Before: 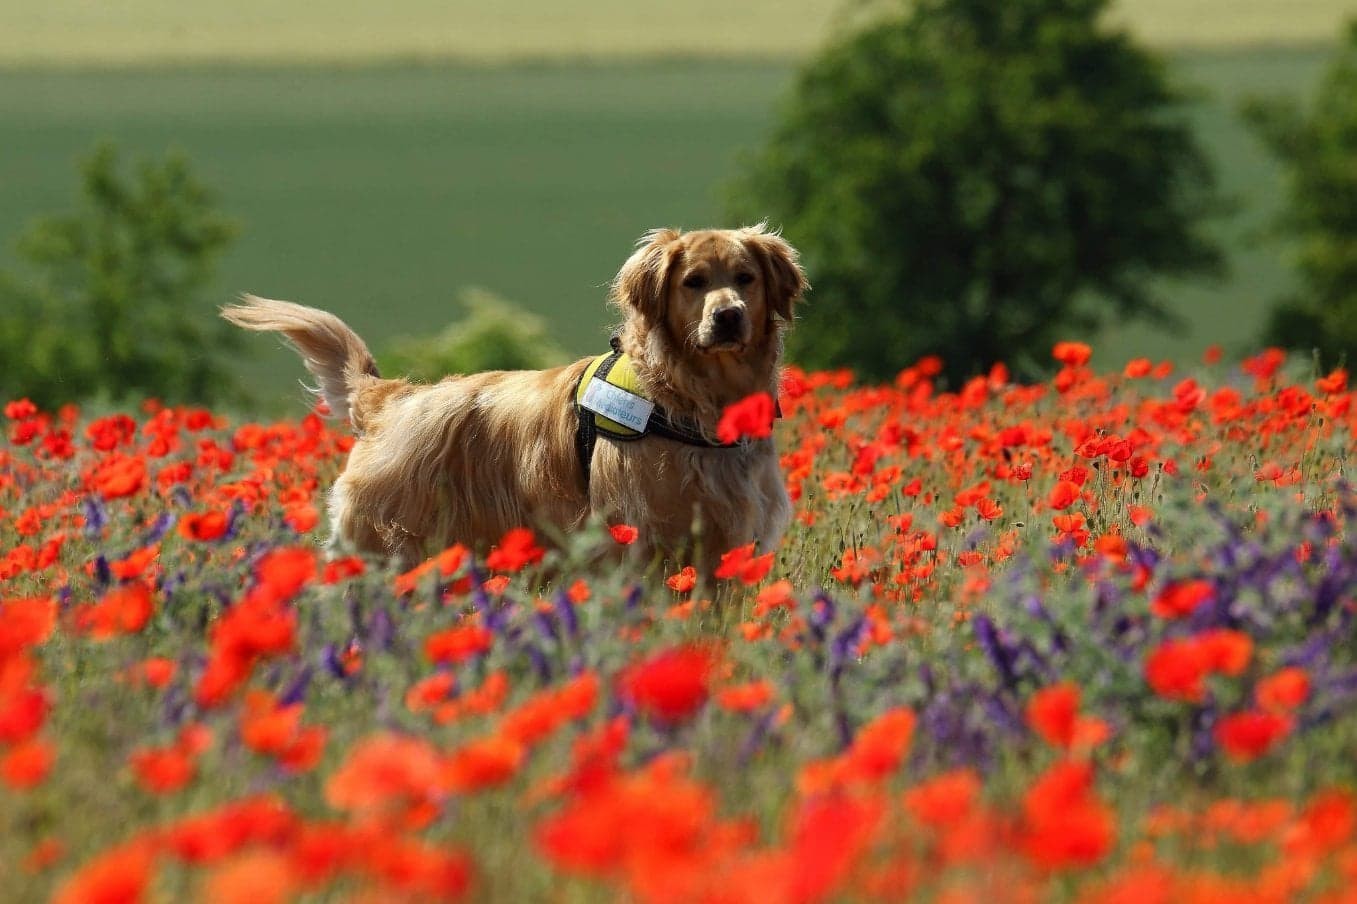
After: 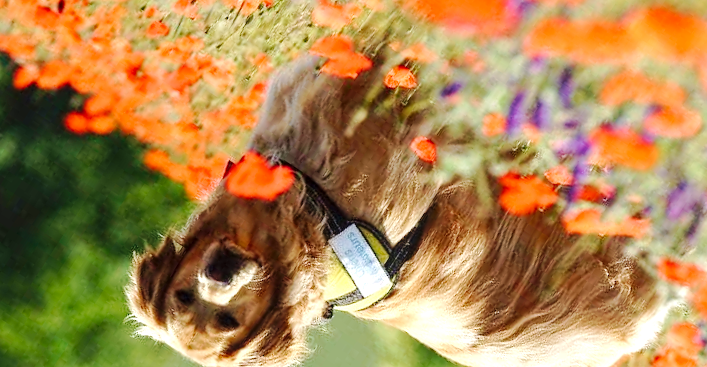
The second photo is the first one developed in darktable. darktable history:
tone curve: curves: ch0 [(0, 0) (0.131, 0.135) (0.288, 0.372) (0.451, 0.608) (0.612, 0.739) (0.736, 0.832) (1, 1)]; ch1 [(0, 0) (0.392, 0.398) (0.487, 0.471) (0.496, 0.493) (0.519, 0.531) (0.557, 0.591) (0.581, 0.639) (0.622, 0.711) (1, 1)]; ch2 [(0, 0) (0.388, 0.344) (0.438, 0.425) (0.476, 0.482) (0.502, 0.508) (0.524, 0.531) (0.538, 0.58) (0.58, 0.621) (0.613, 0.679) (0.655, 0.738) (1, 1)], preserve colors none
exposure: exposure 0.648 EV, compensate highlight preservation false
velvia: strength 29.61%
crop and rotate: angle 146.88°, left 9.178%, top 15.564%, right 4.44%, bottom 17.125%
local contrast: detail 117%
levels: levels [0, 0.492, 0.984]
